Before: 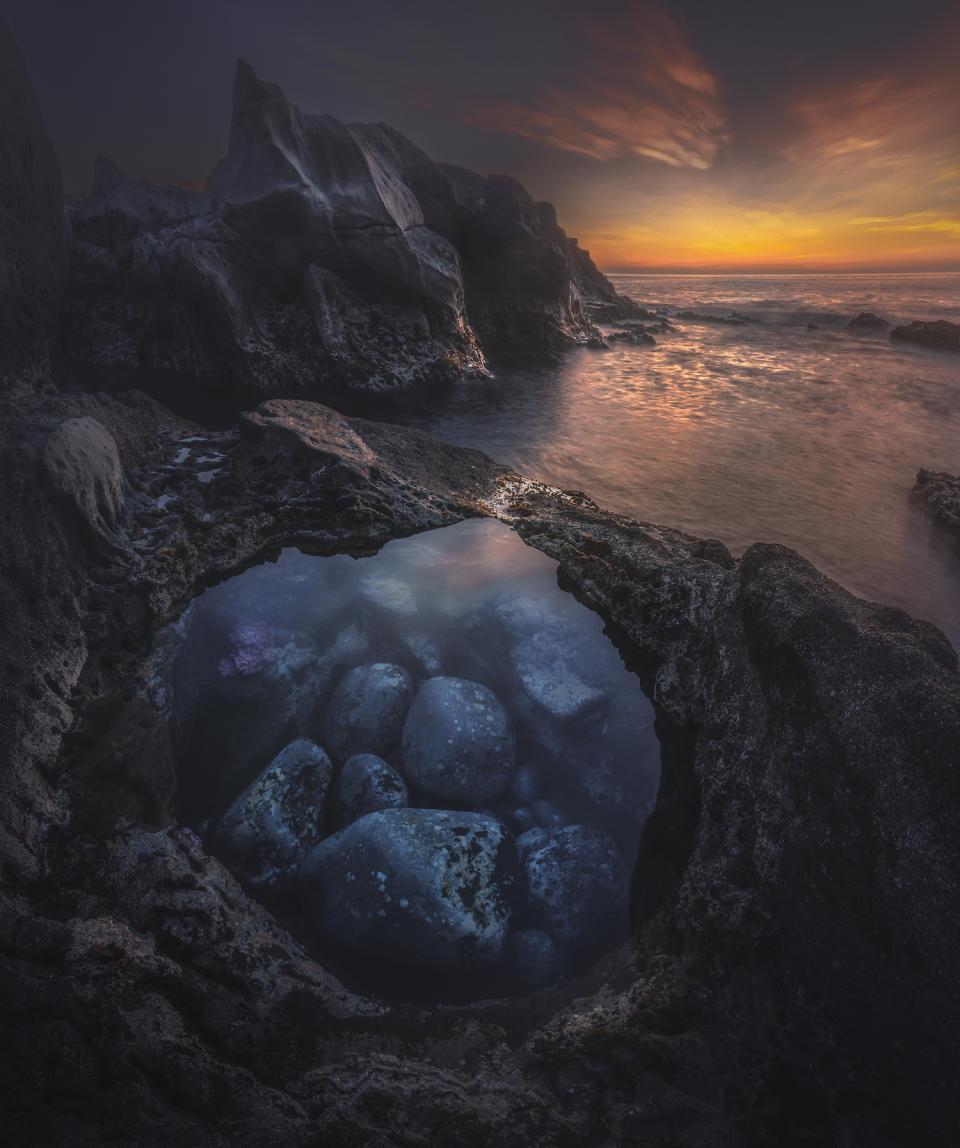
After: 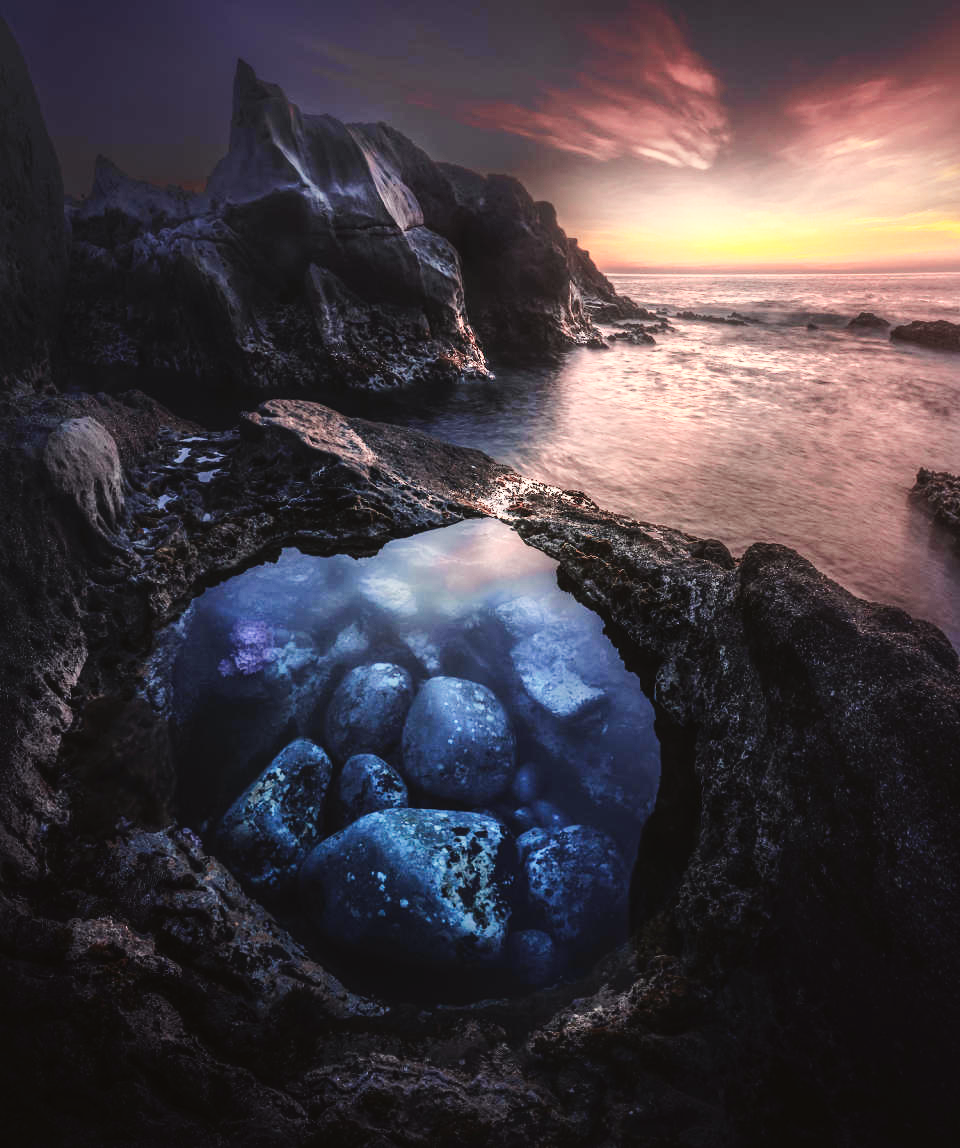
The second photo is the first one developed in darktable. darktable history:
tone curve: curves: ch0 [(0, 0.021) (0.059, 0.053) (0.197, 0.191) (0.32, 0.311) (0.495, 0.505) (0.725, 0.731) (0.89, 0.919) (1, 1)]; ch1 [(0, 0) (0.094, 0.081) (0.285, 0.299) (0.401, 0.424) (0.453, 0.439) (0.495, 0.496) (0.54, 0.55) (0.615, 0.637) (0.657, 0.683) (1, 1)]; ch2 [(0, 0) (0.257, 0.217) (0.43, 0.421) (0.498, 0.507) (0.547, 0.539) (0.595, 0.56) (0.644, 0.599) (1, 1)], color space Lab, independent channels, preserve colors none
tone equalizer: -8 EV -0.417 EV, -7 EV -0.389 EV, -6 EV -0.333 EV, -5 EV -0.222 EV, -3 EV 0.222 EV, -2 EV 0.333 EV, -1 EV 0.389 EV, +0 EV 0.417 EV, edges refinement/feathering 500, mask exposure compensation -1.25 EV, preserve details no
contrast brightness saturation: contrast 0.01, saturation -0.05
base curve: curves: ch0 [(0, 0.003) (0.001, 0.002) (0.006, 0.004) (0.02, 0.022) (0.048, 0.086) (0.094, 0.234) (0.162, 0.431) (0.258, 0.629) (0.385, 0.8) (0.548, 0.918) (0.751, 0.988) (1, 1)], preserve colors none
